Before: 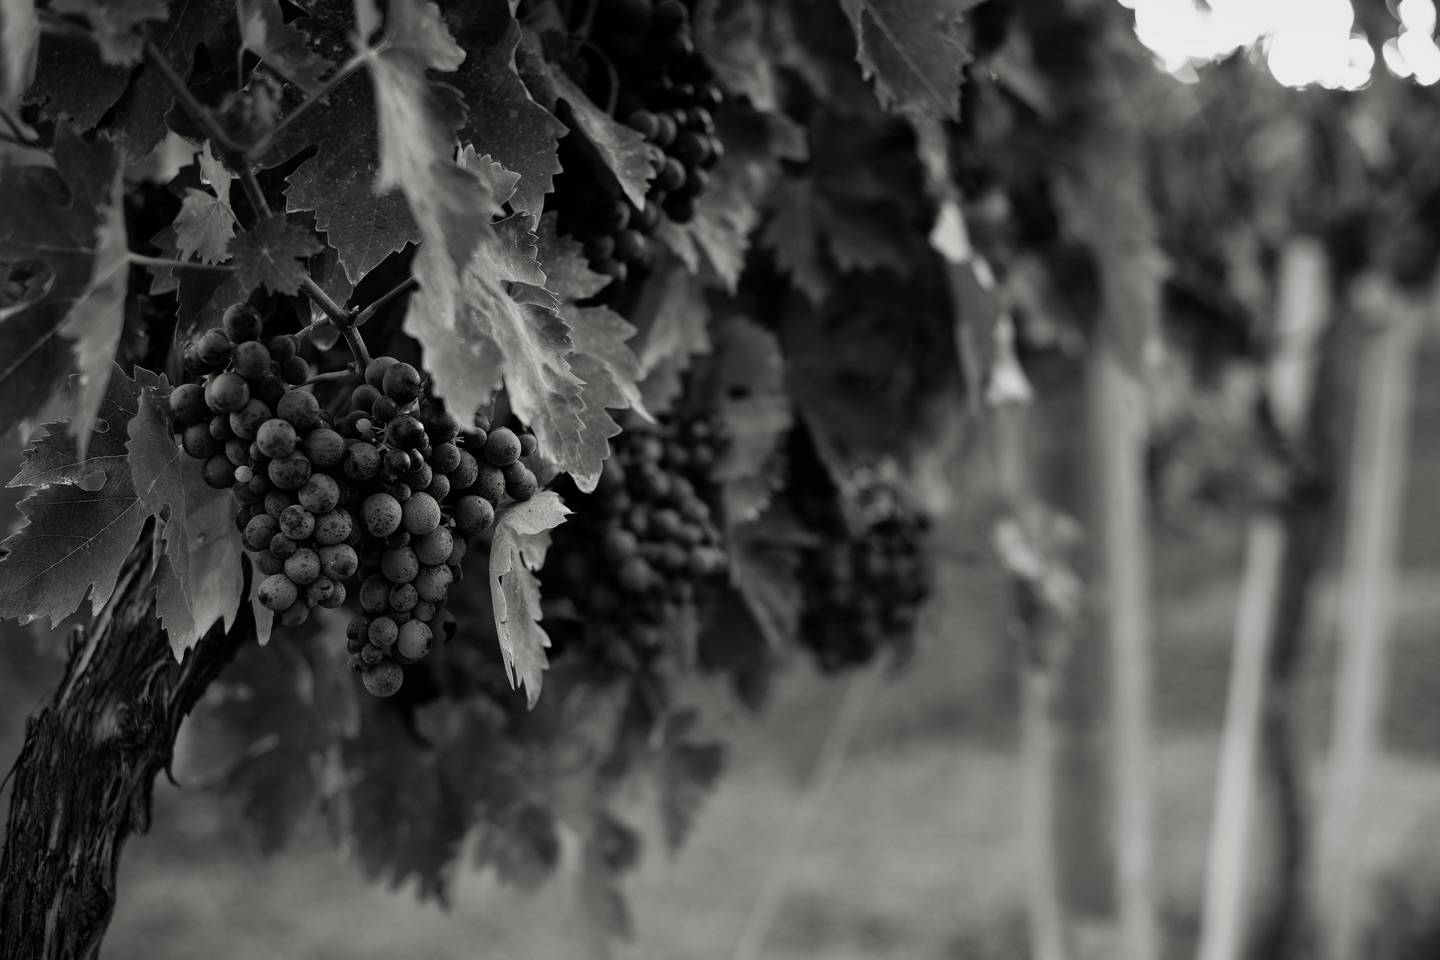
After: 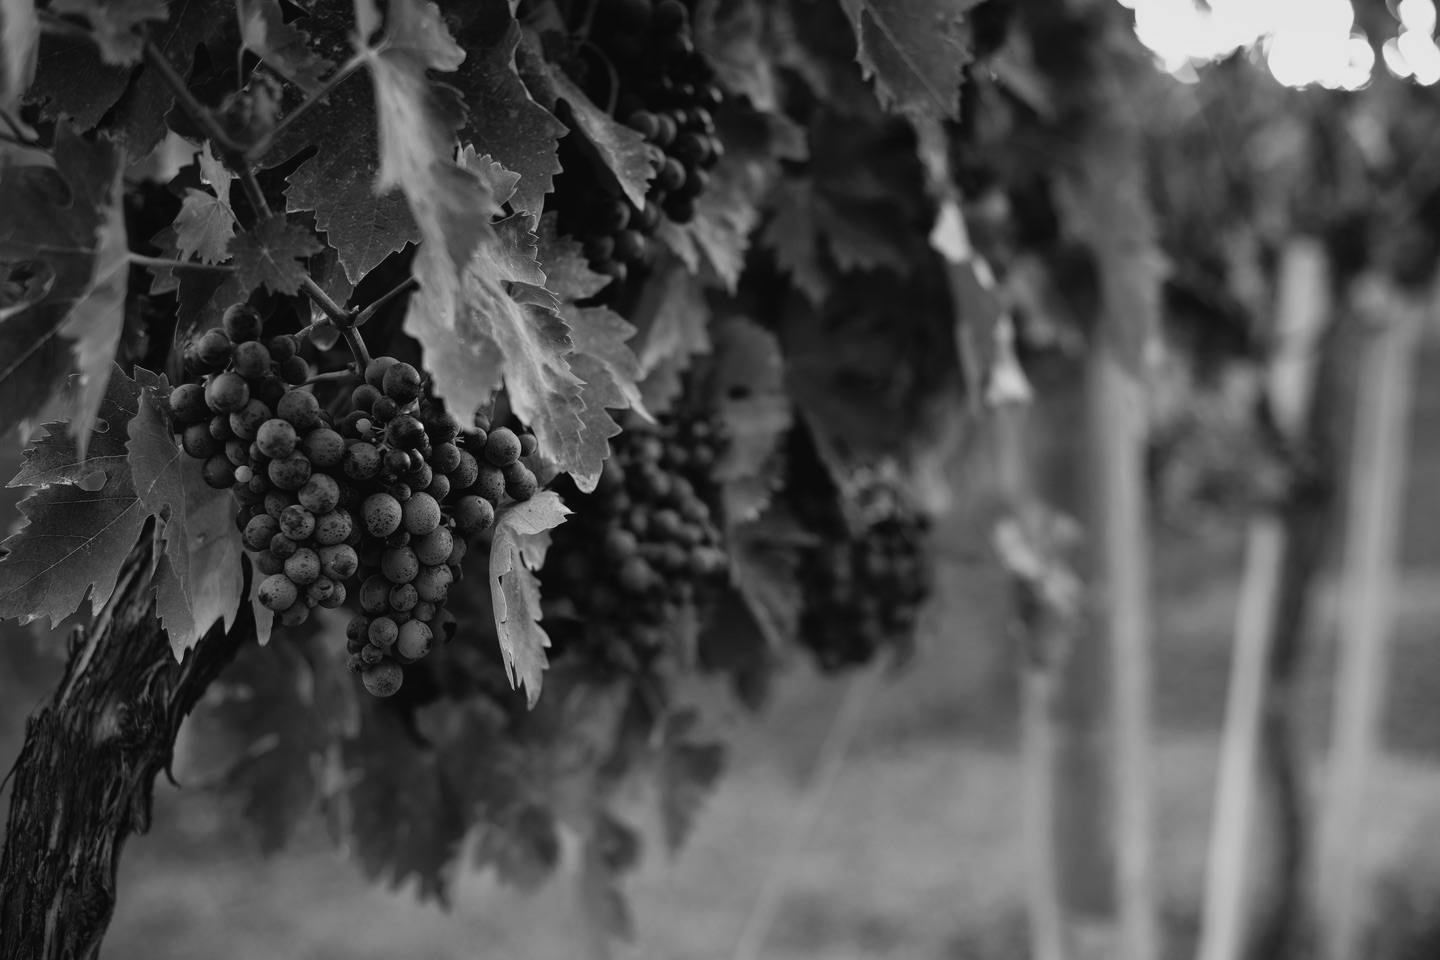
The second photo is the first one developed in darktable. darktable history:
monochrome: on, module defaults
contrast brightness saturation: contrast -0.05, saturation -0.41
